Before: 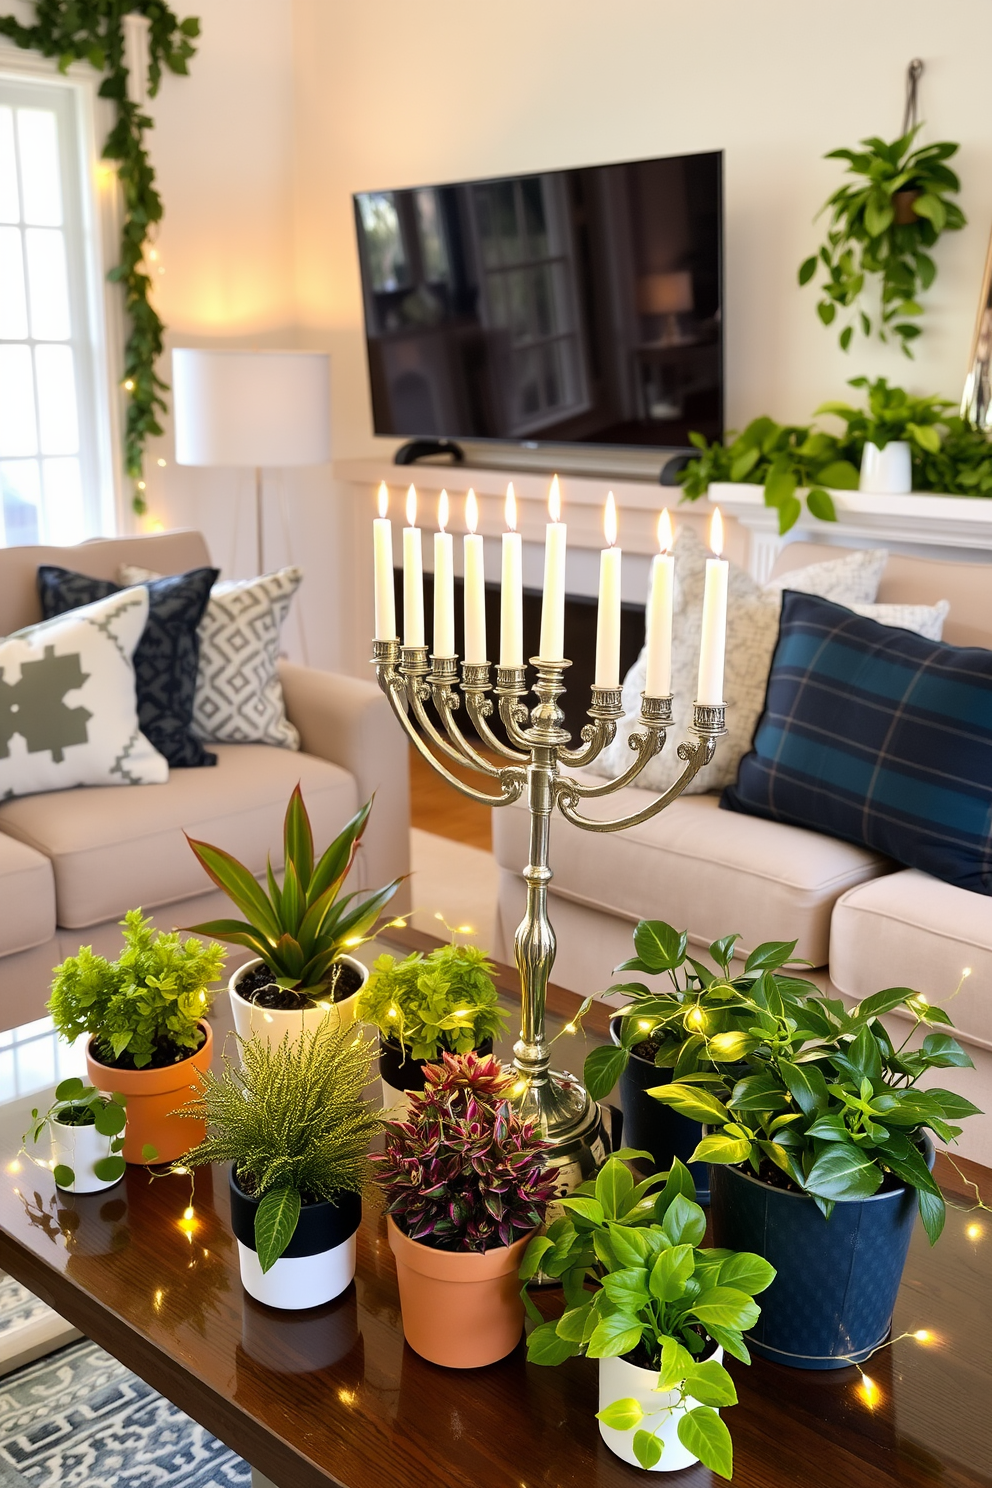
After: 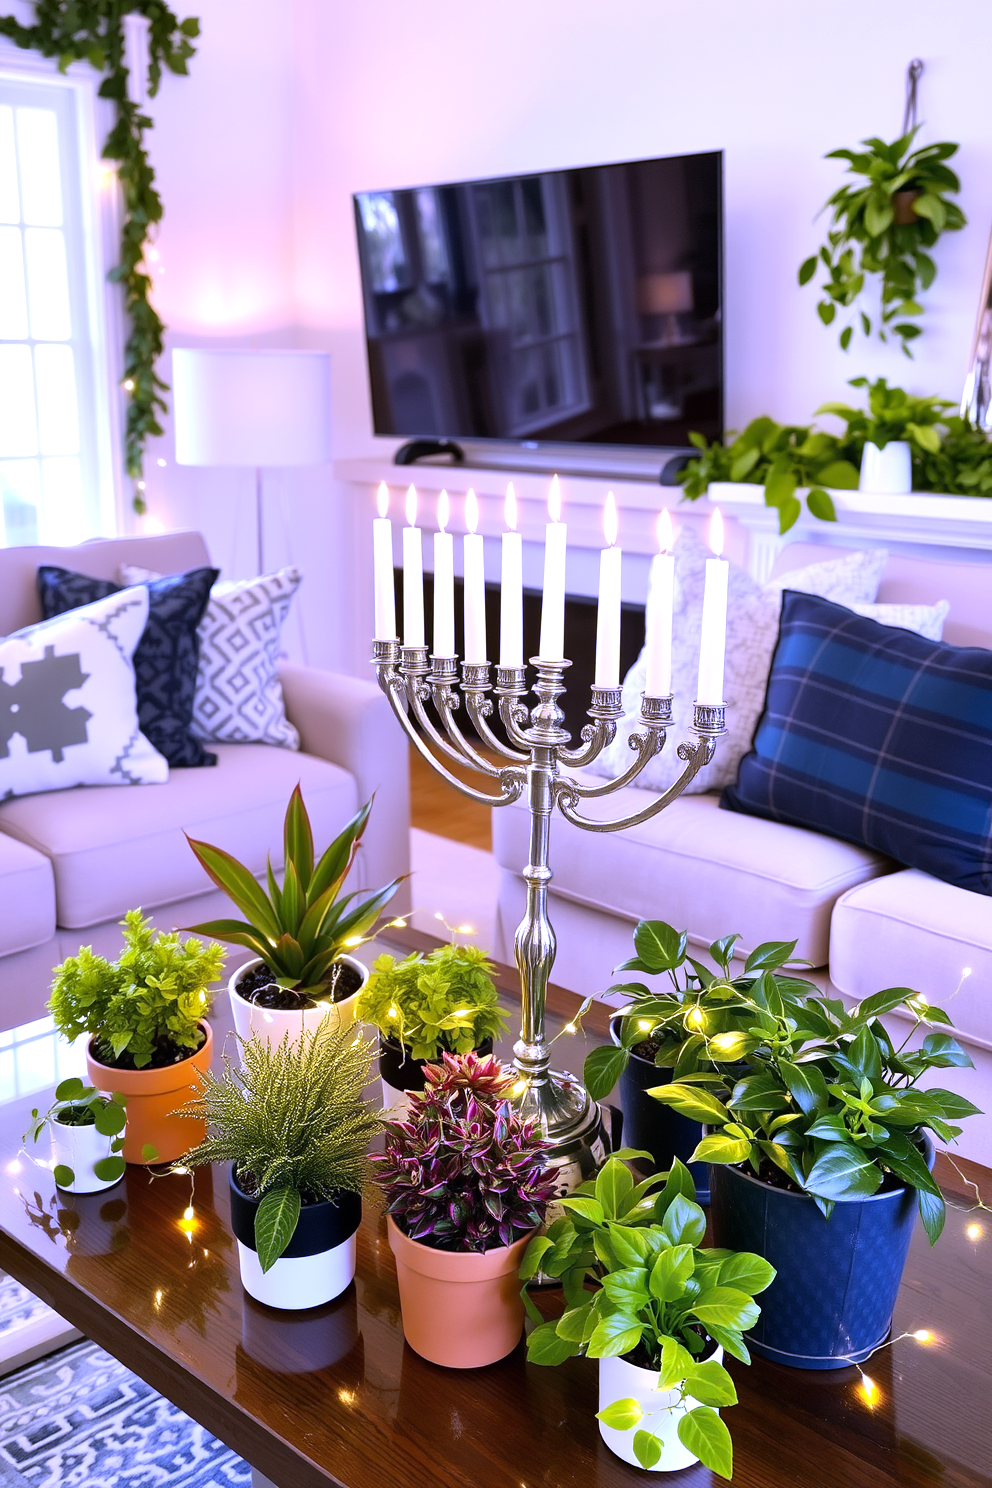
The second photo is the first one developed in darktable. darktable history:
color balance: mode lift, gamma, gain (sRGB)
exposure: exposure 0.2 EV, compensate highlight preservation false
rotate and perspective: automatic cropping original format, crop left 0, crop top 0
white balance: red 0.98, blue 1.61
